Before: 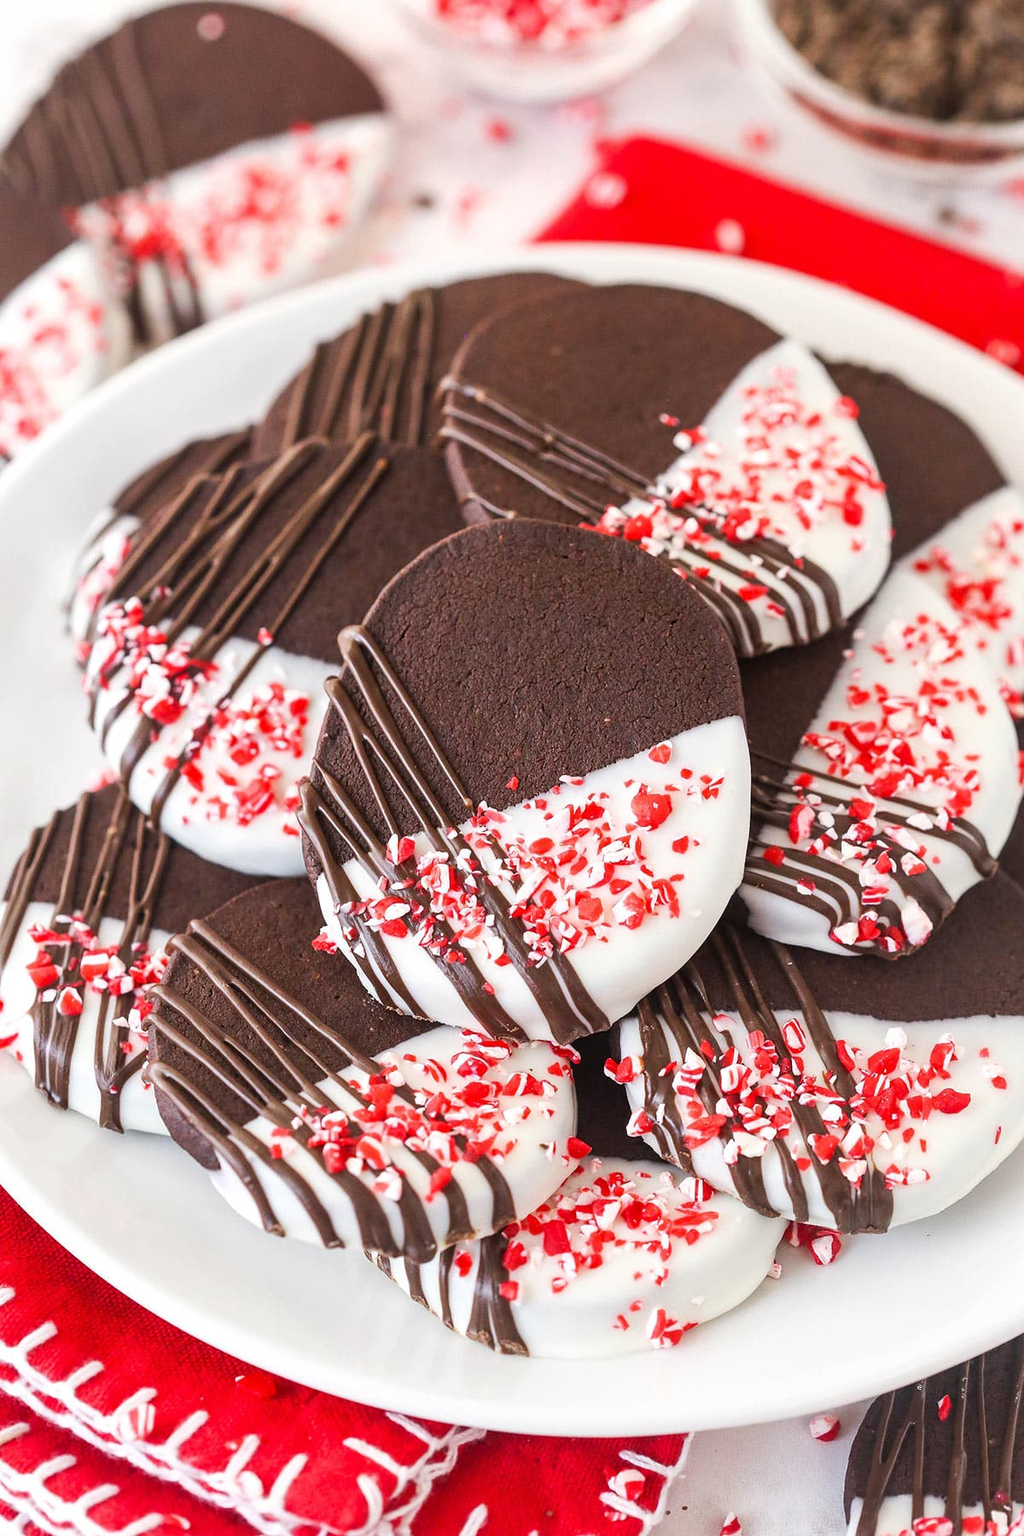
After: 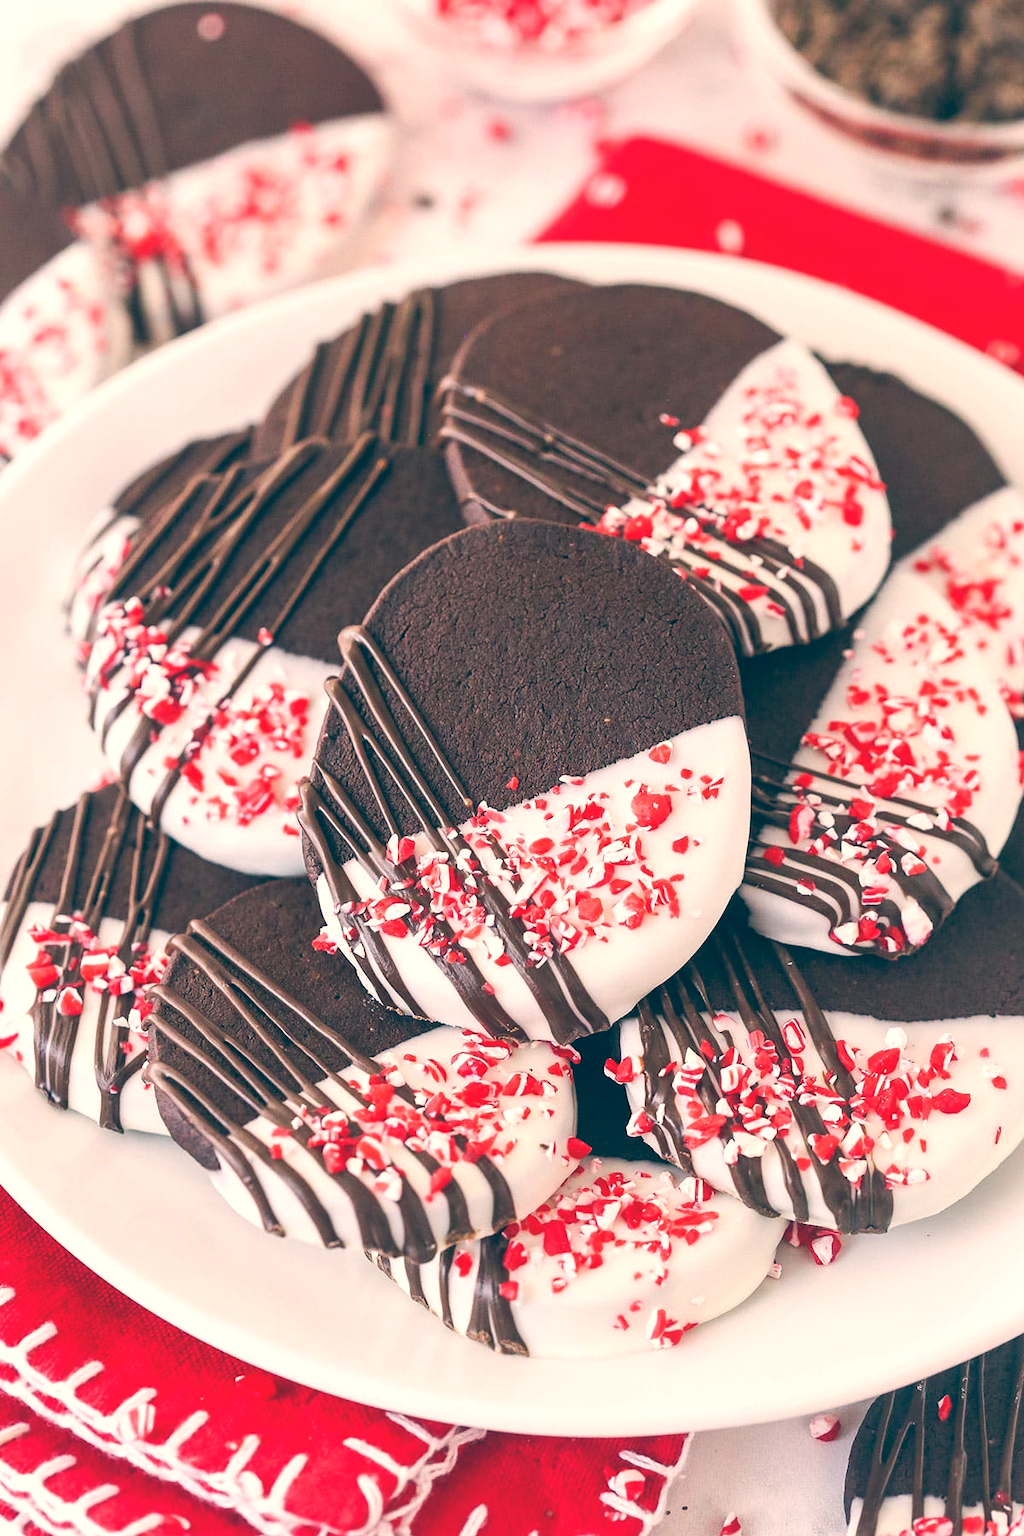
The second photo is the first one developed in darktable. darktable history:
tone equalizer: on, module defaults
color balance: lift [1.006, 0.985, 1.002, 1.015], gamma [1, 0.953, 1.008, 1.047], gain [1.076, 1.13, 1.004, 0.87]
